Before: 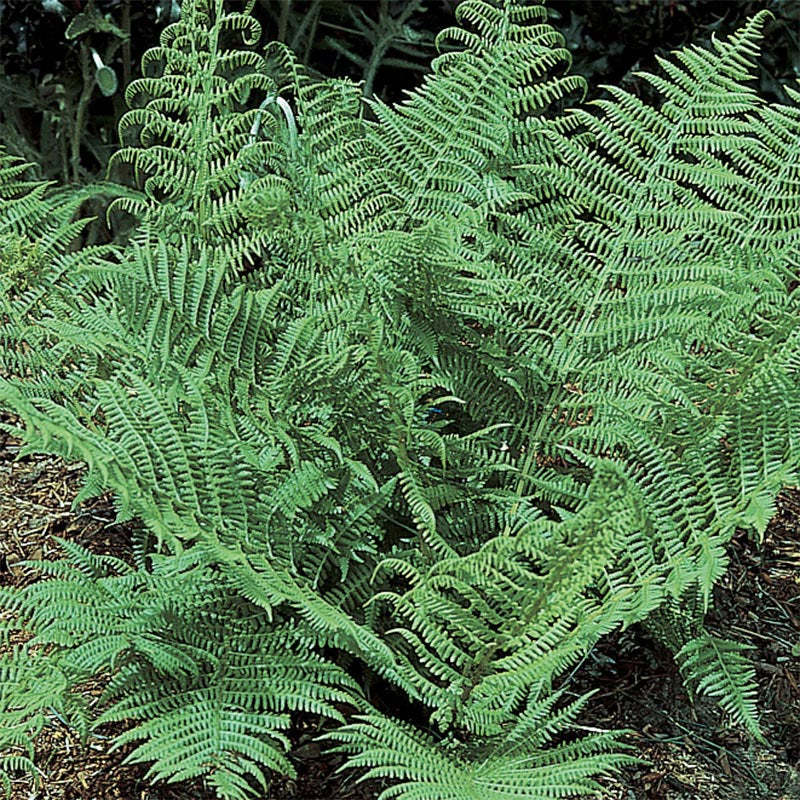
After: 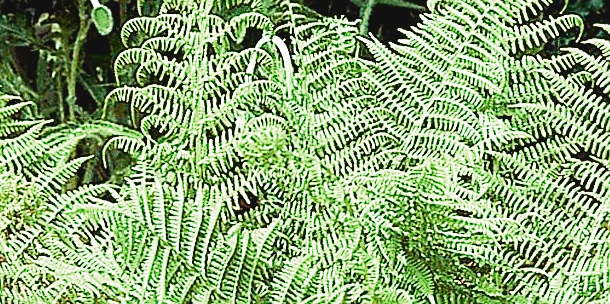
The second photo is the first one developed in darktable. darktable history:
sharpen: on, module defaults
color balance rgb: linear chroma grading › shadows -2.2%, linear chroma grading › highlights -15%, linear chroma grading › global chroma -10%, linear chroma grading › mid-tones -10%, perceptual saturation grading › global saturation 45%, perceptual saturation grading › highlights -50%, perceptual saturation grading › shadows 30%, perceptual brilliance grading › global brilliance 18%, global vibrance 45%
white balance: red 1.045, blue 0.932
exposure: black level correction 0.001, exposure 0.5 EV, compensate exposure bias true, compensate highlight preservation false
split-toning: shadows › hue 290.82°, shadows › saturation 0.34, highlights › saturation 0.38, balance 0, compress 50%
contrast brightness saturation: contrast -0.08, brightness -0.04, saturation -0.11
tone curve: curves: ch0 [(0, 0.026) (0.146, 0.158) (0.272, 0.34) (0.453, 0.627) (0.687, 0.829) (1, 1)], color space Lab, linked channels, preserve colors none
crop: left 0.579%, top 7.627%, right 23.167%, bottom 54.275%
